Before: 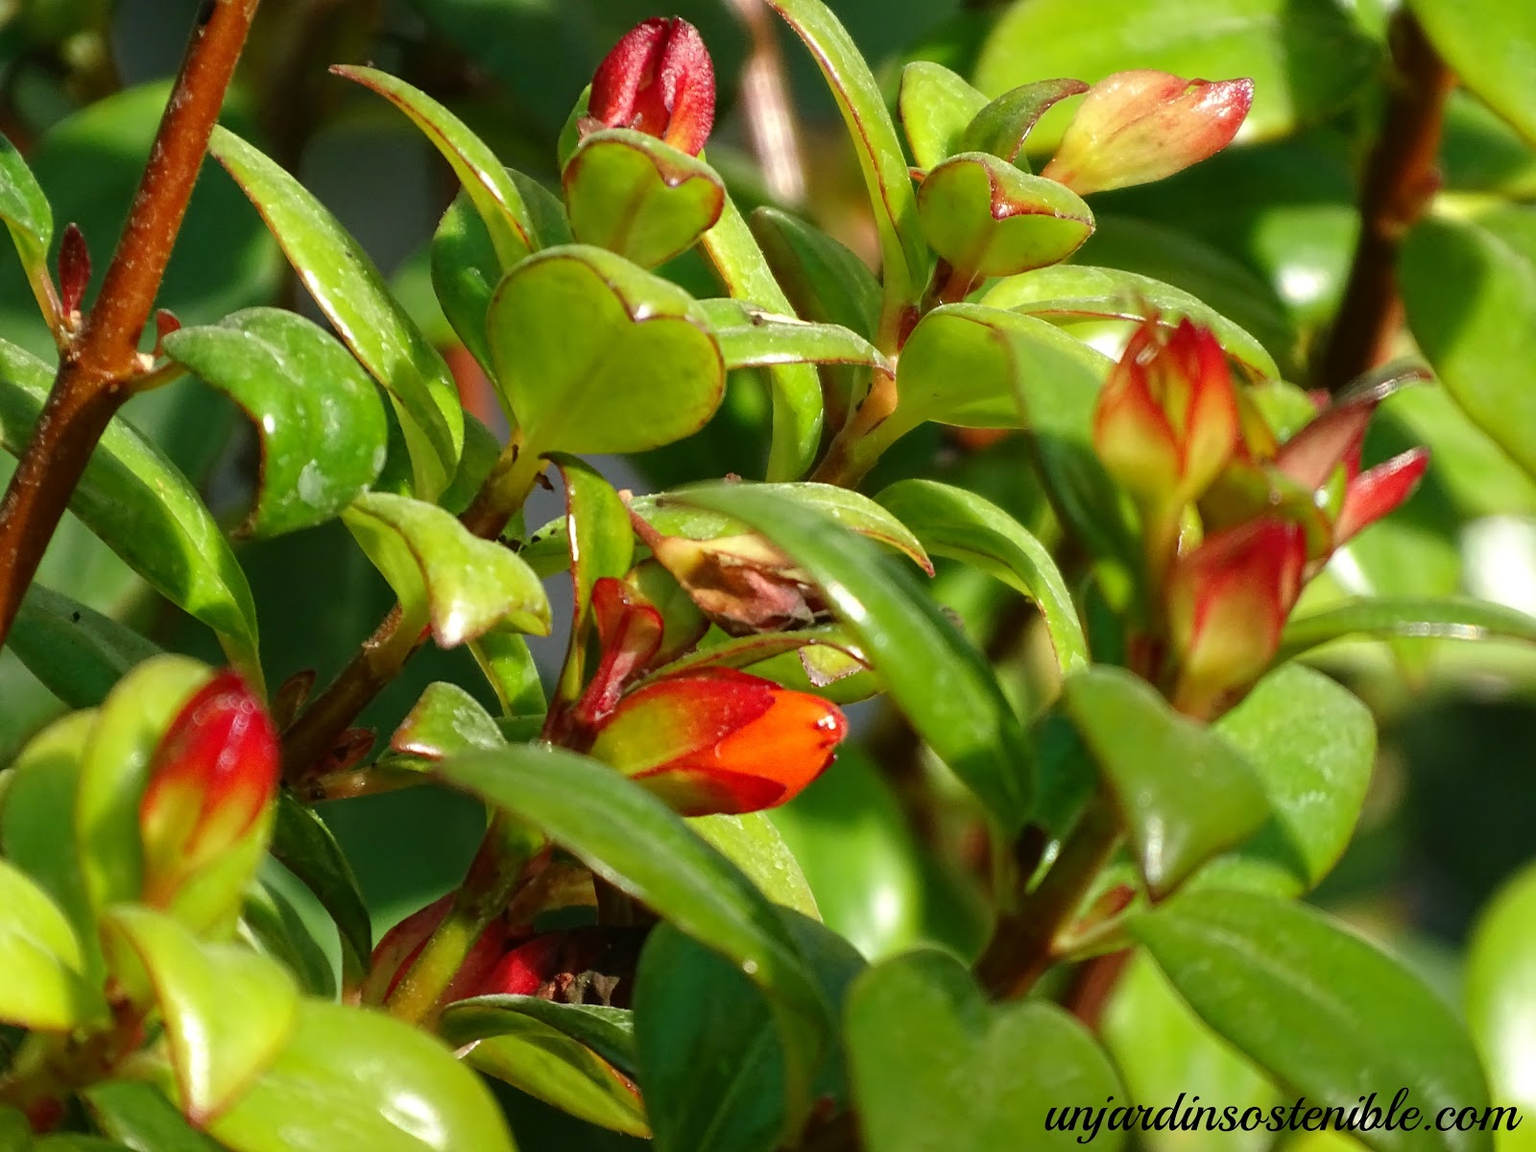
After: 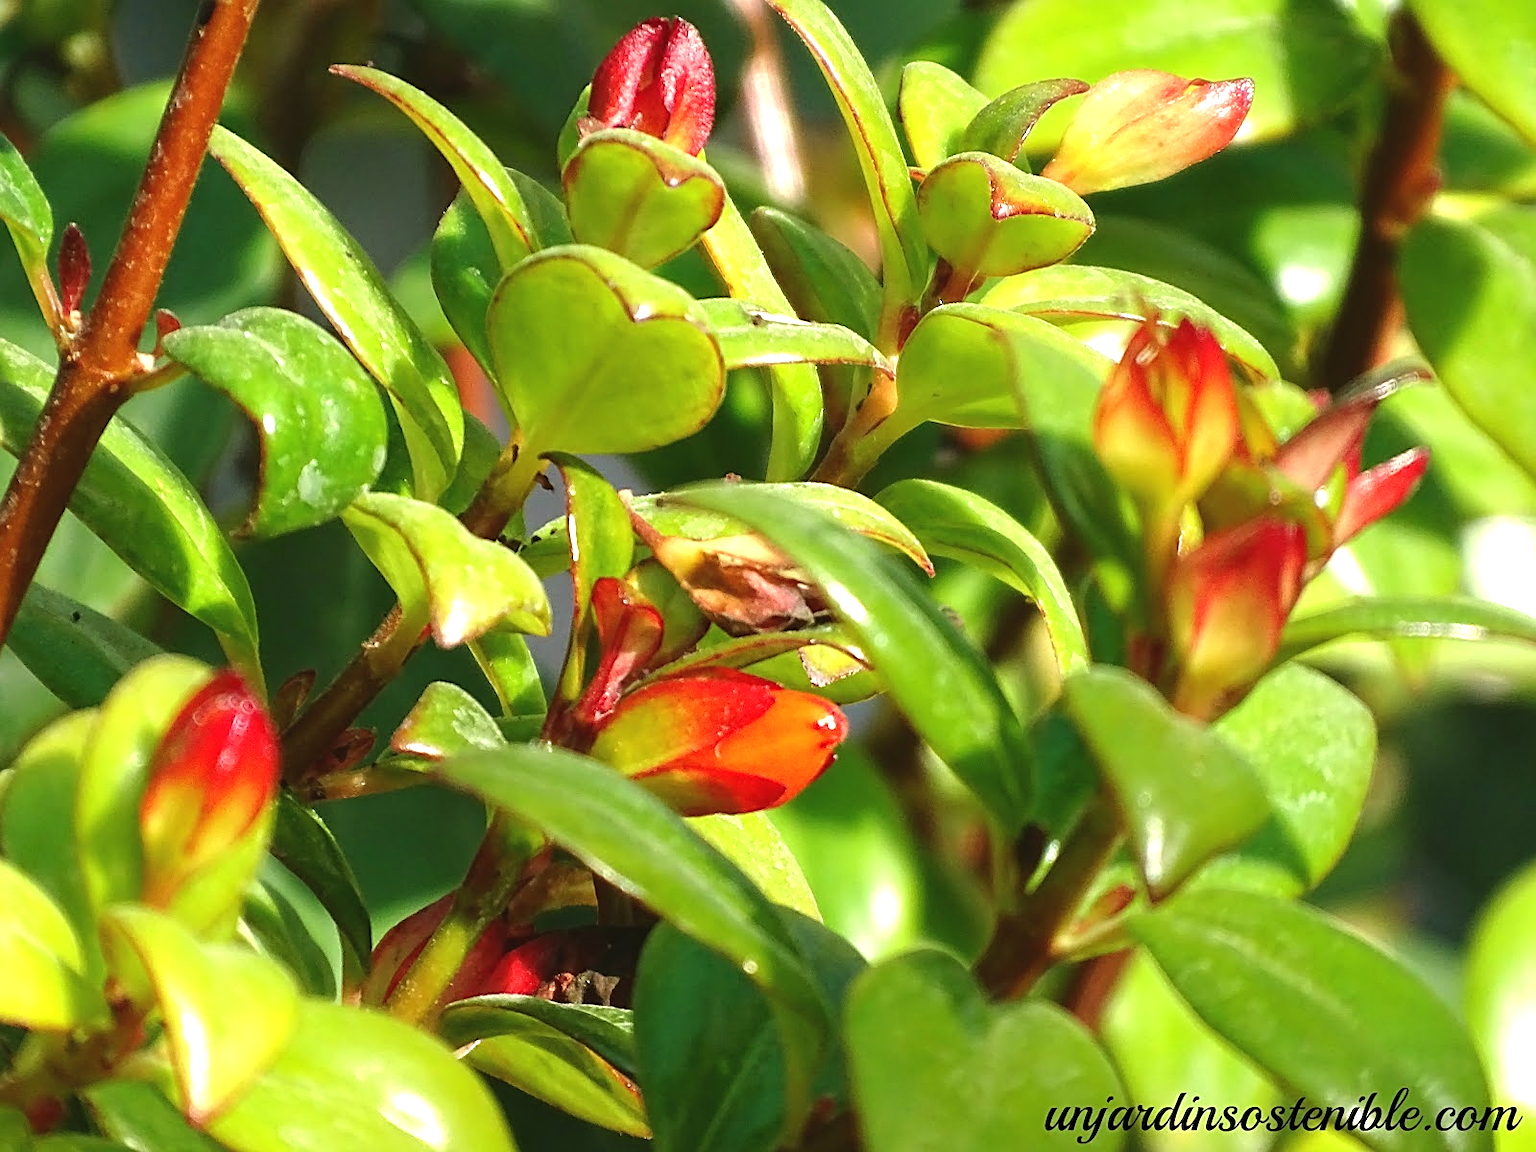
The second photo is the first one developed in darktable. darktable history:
exposure: black level correction -0.002, exposure 0.707 EV, compensate highlight preservation false
sharpen: on, module defaults
